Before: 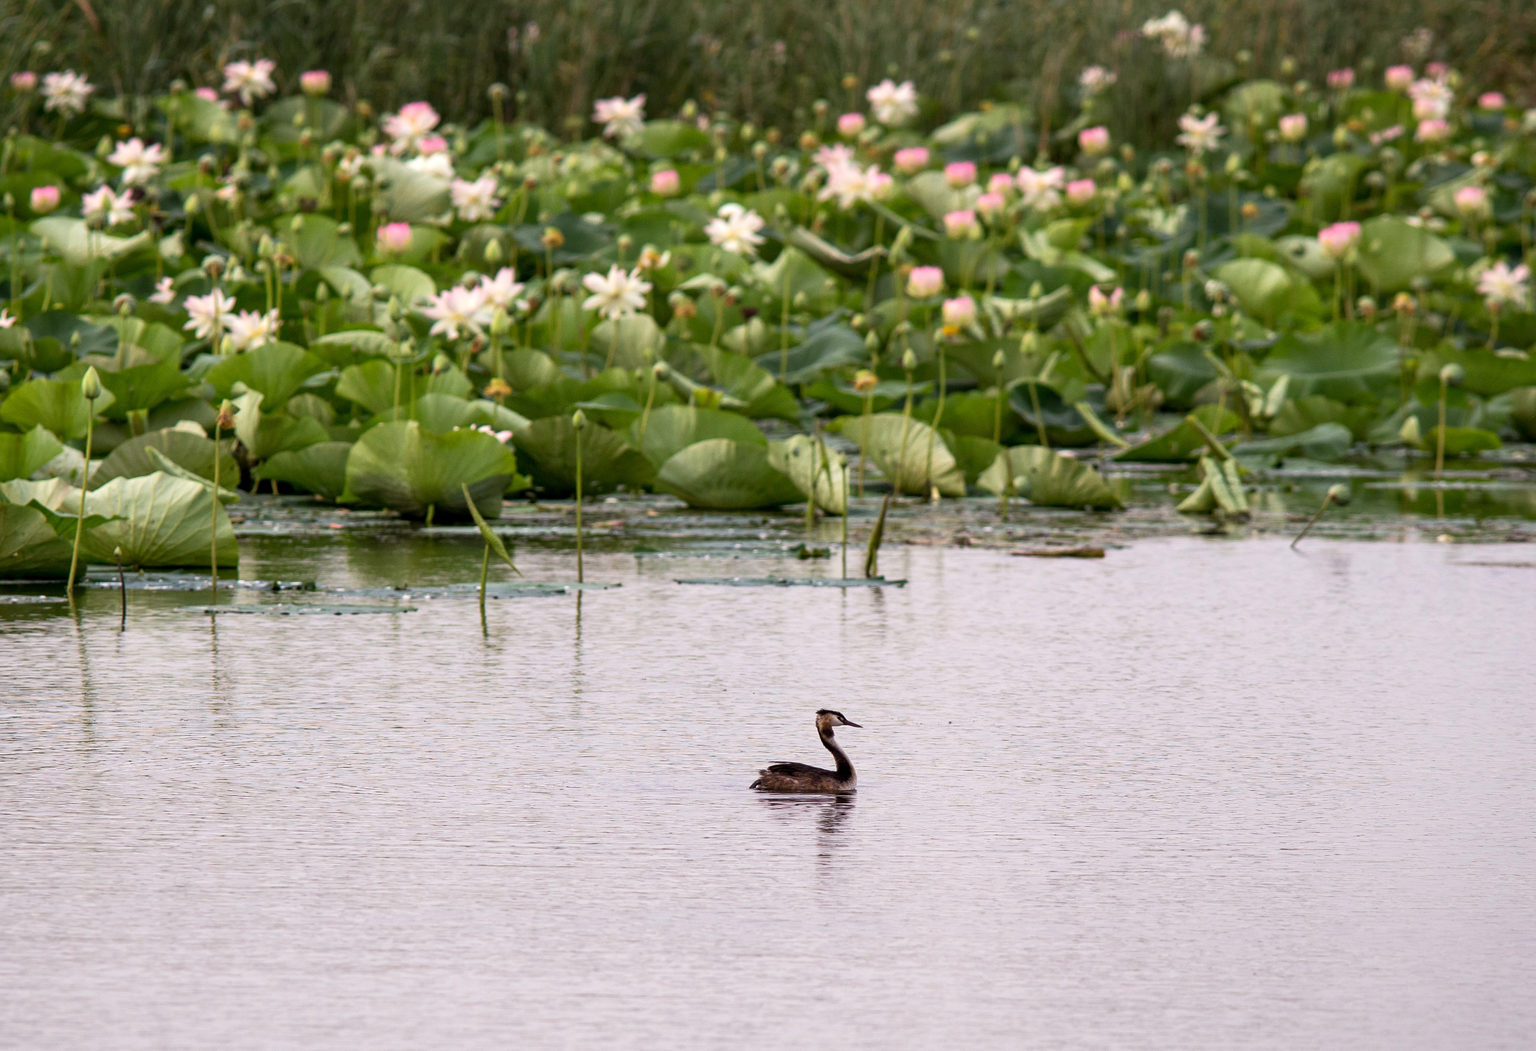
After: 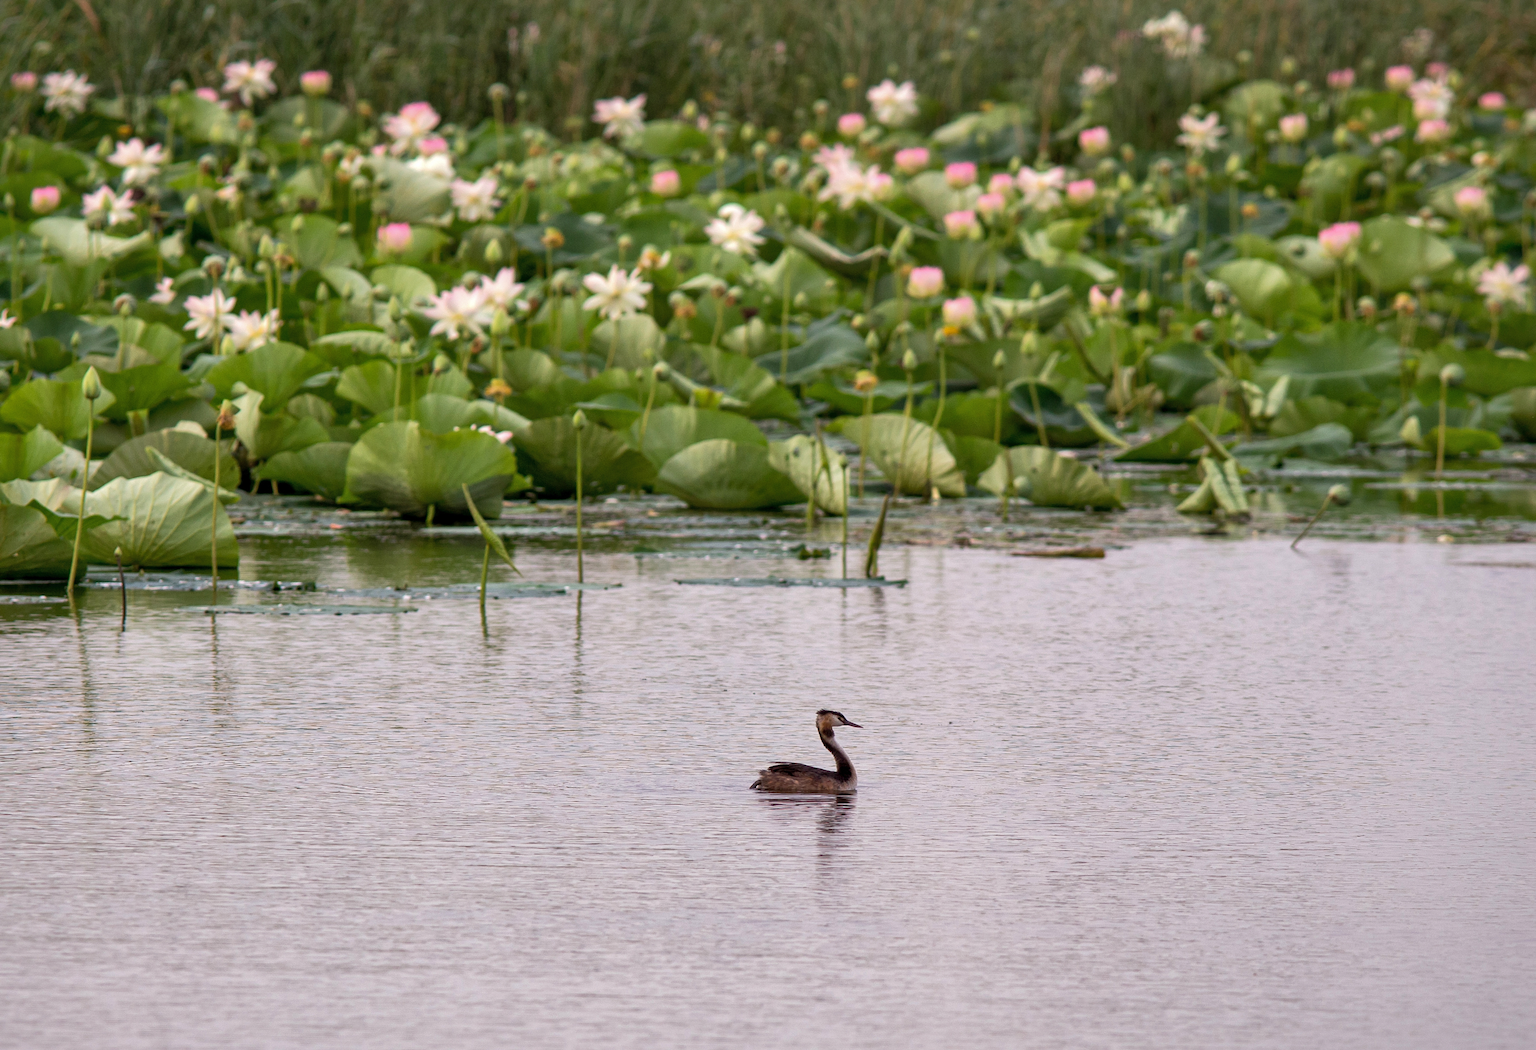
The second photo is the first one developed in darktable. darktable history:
shadows and highlights: highlights color adjustment 33.03%
